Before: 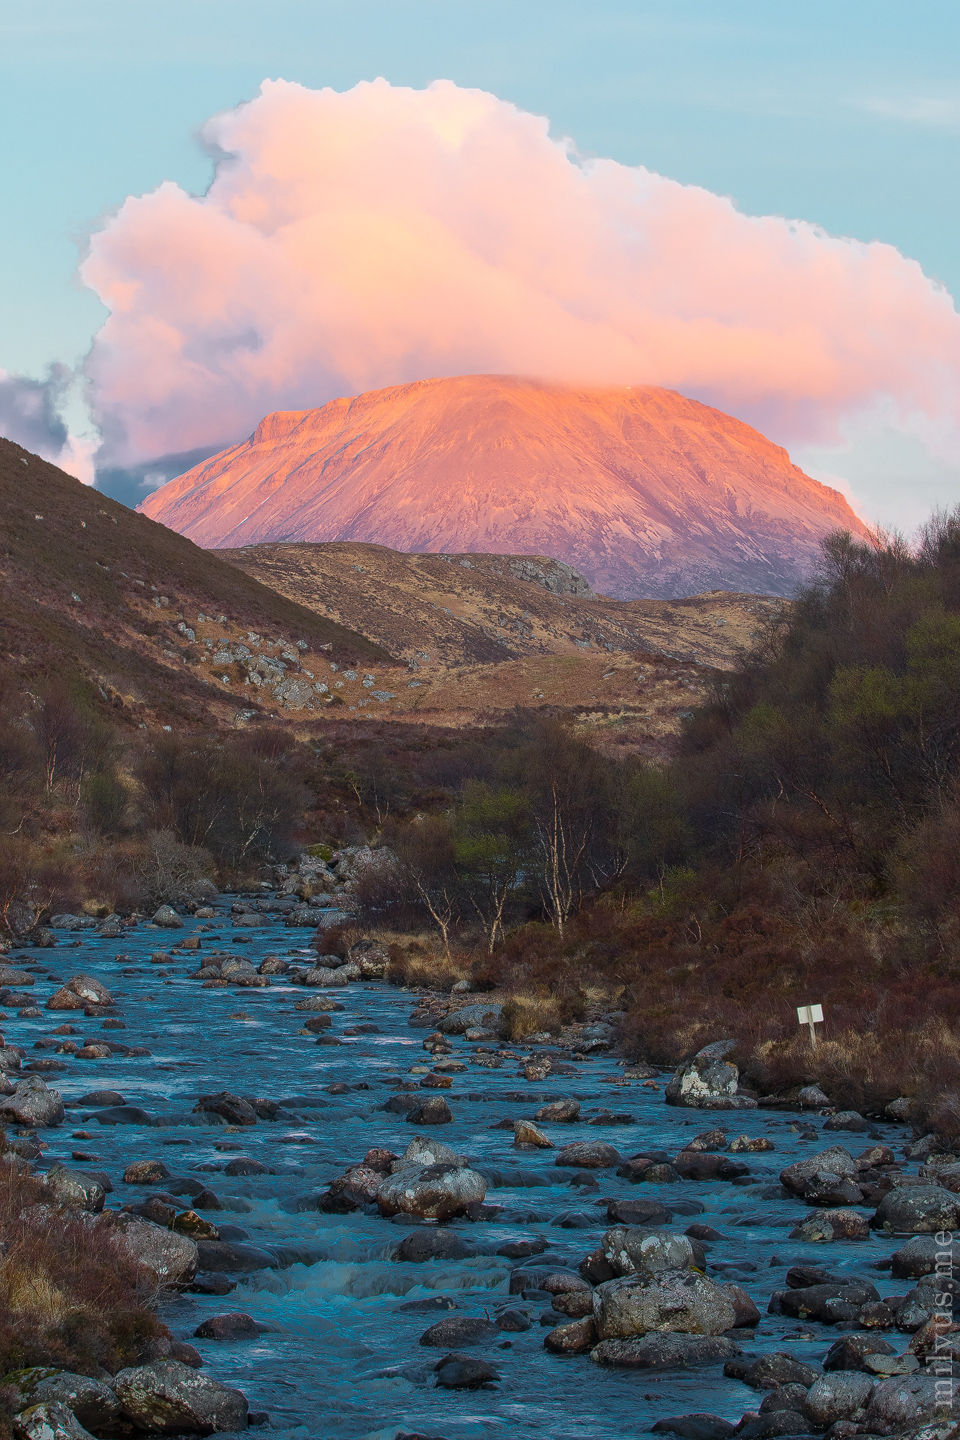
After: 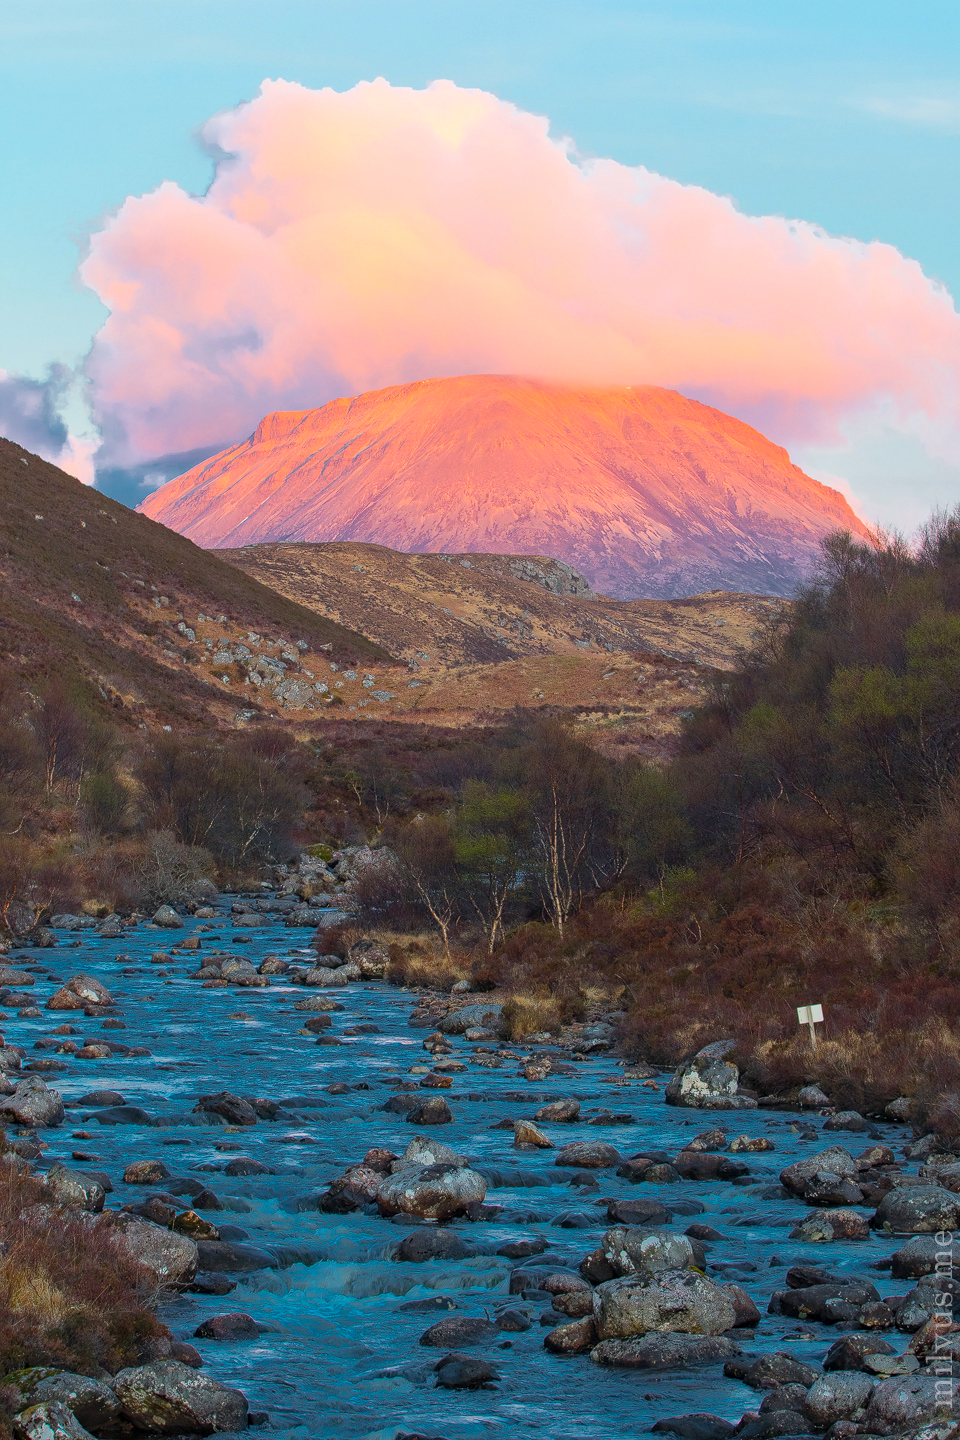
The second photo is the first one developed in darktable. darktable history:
contrast brightness saturation: contrast 0.07, brightness 0.08, saturation 0.18
haze removal: compatibility mode true, adaptive false
